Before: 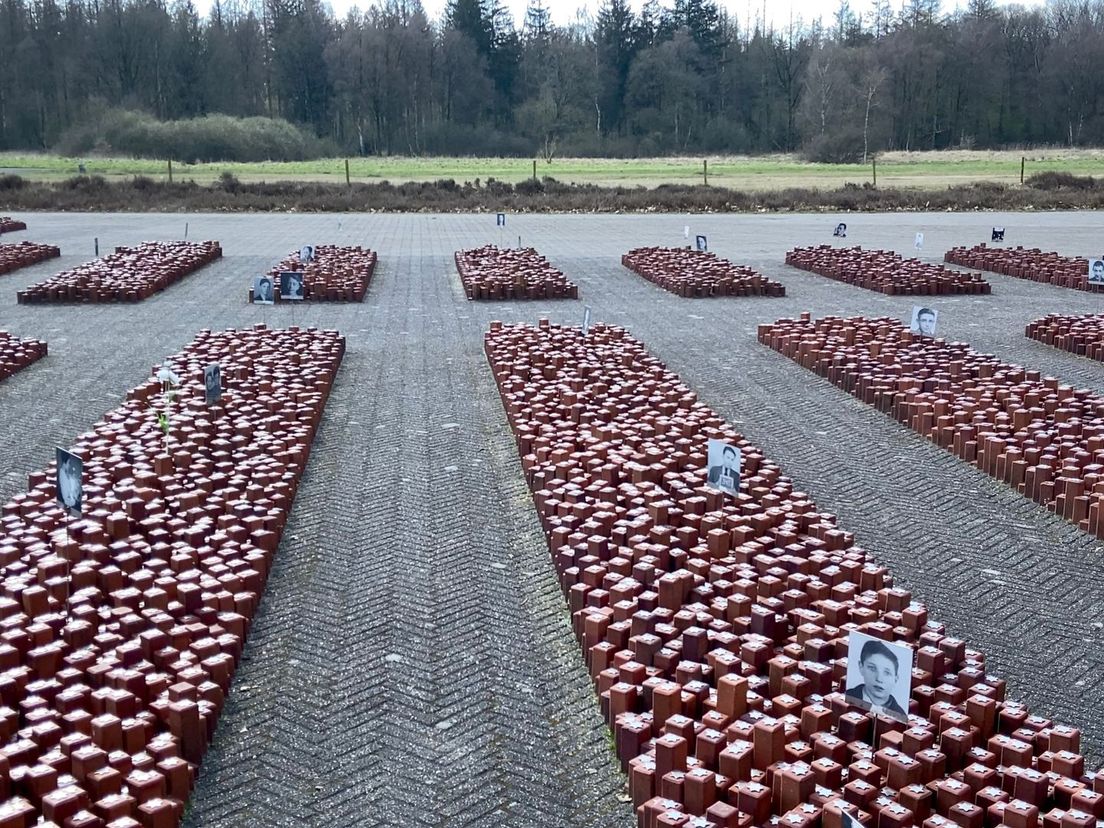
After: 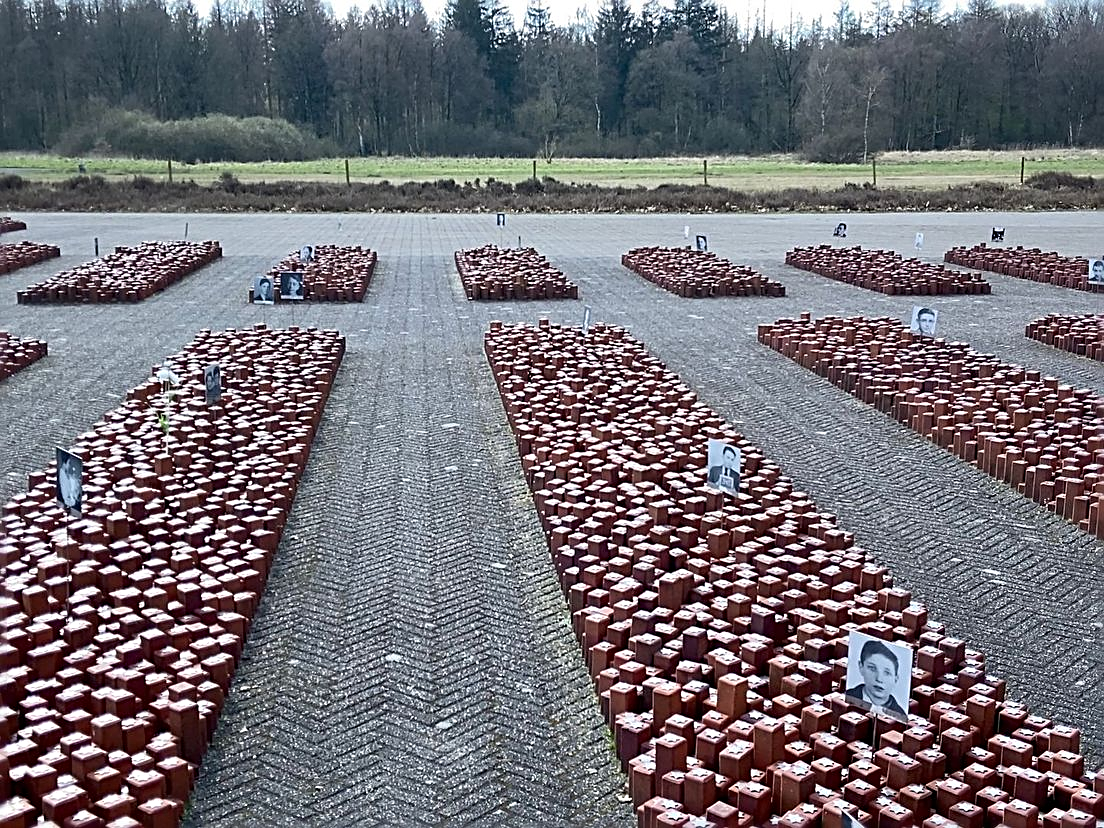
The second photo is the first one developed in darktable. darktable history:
sharpen: radius 2.699, amount 0.662
